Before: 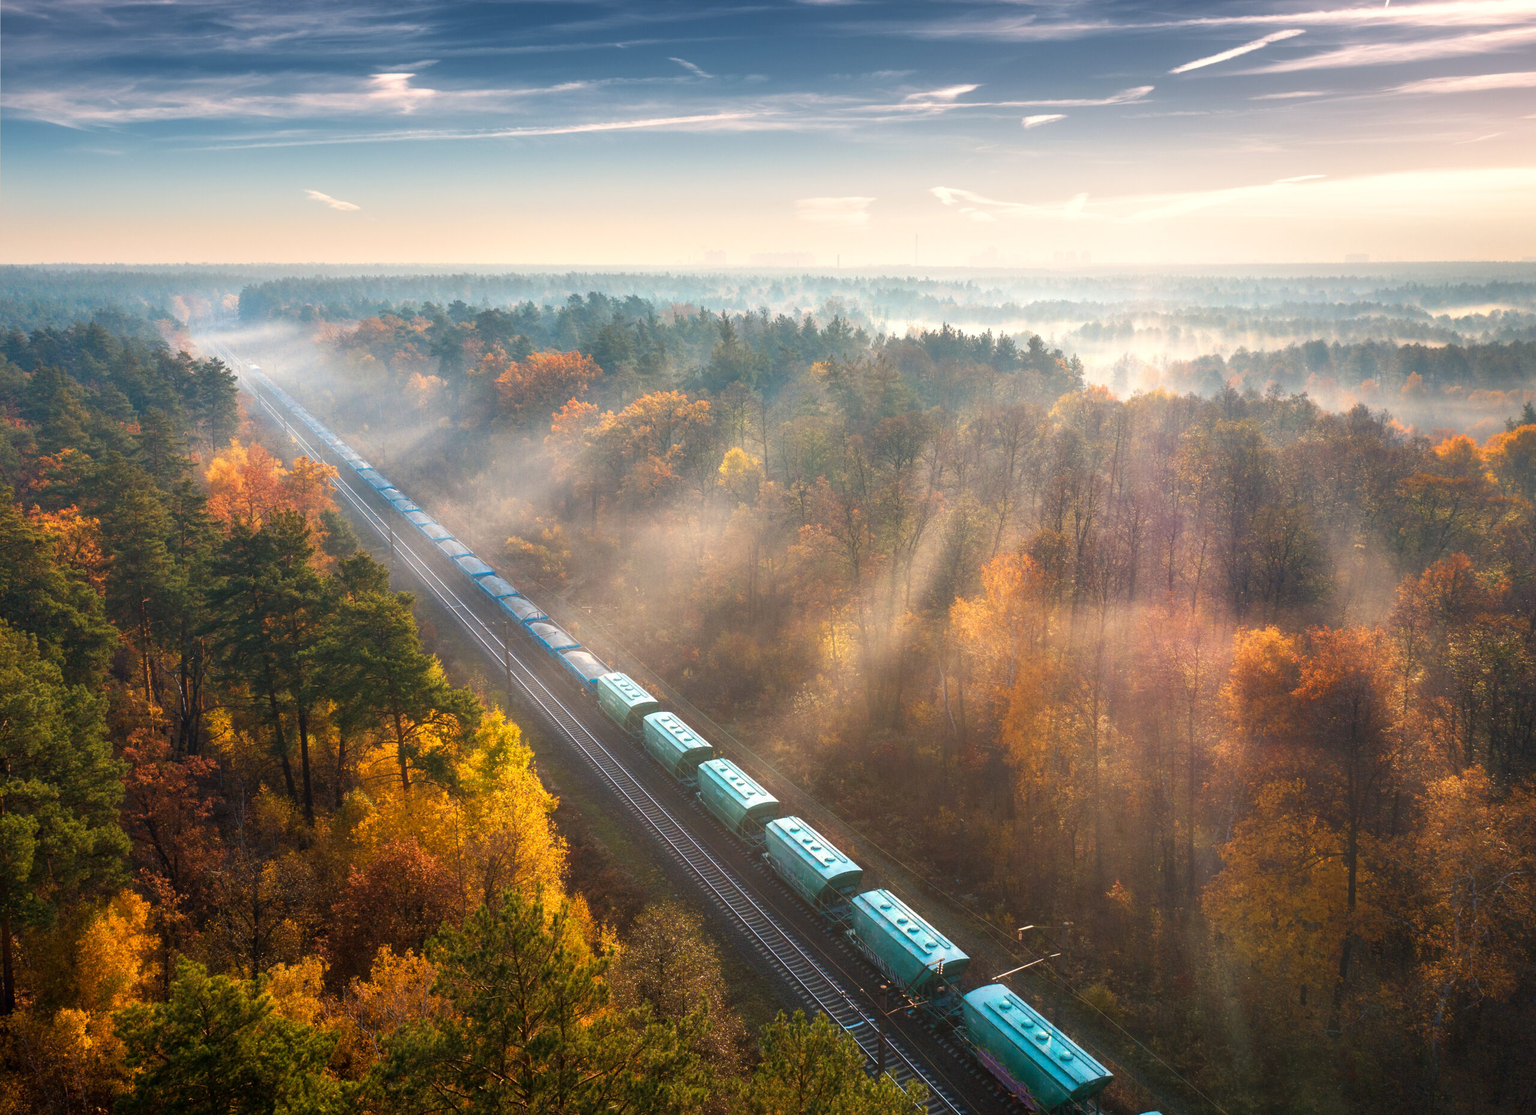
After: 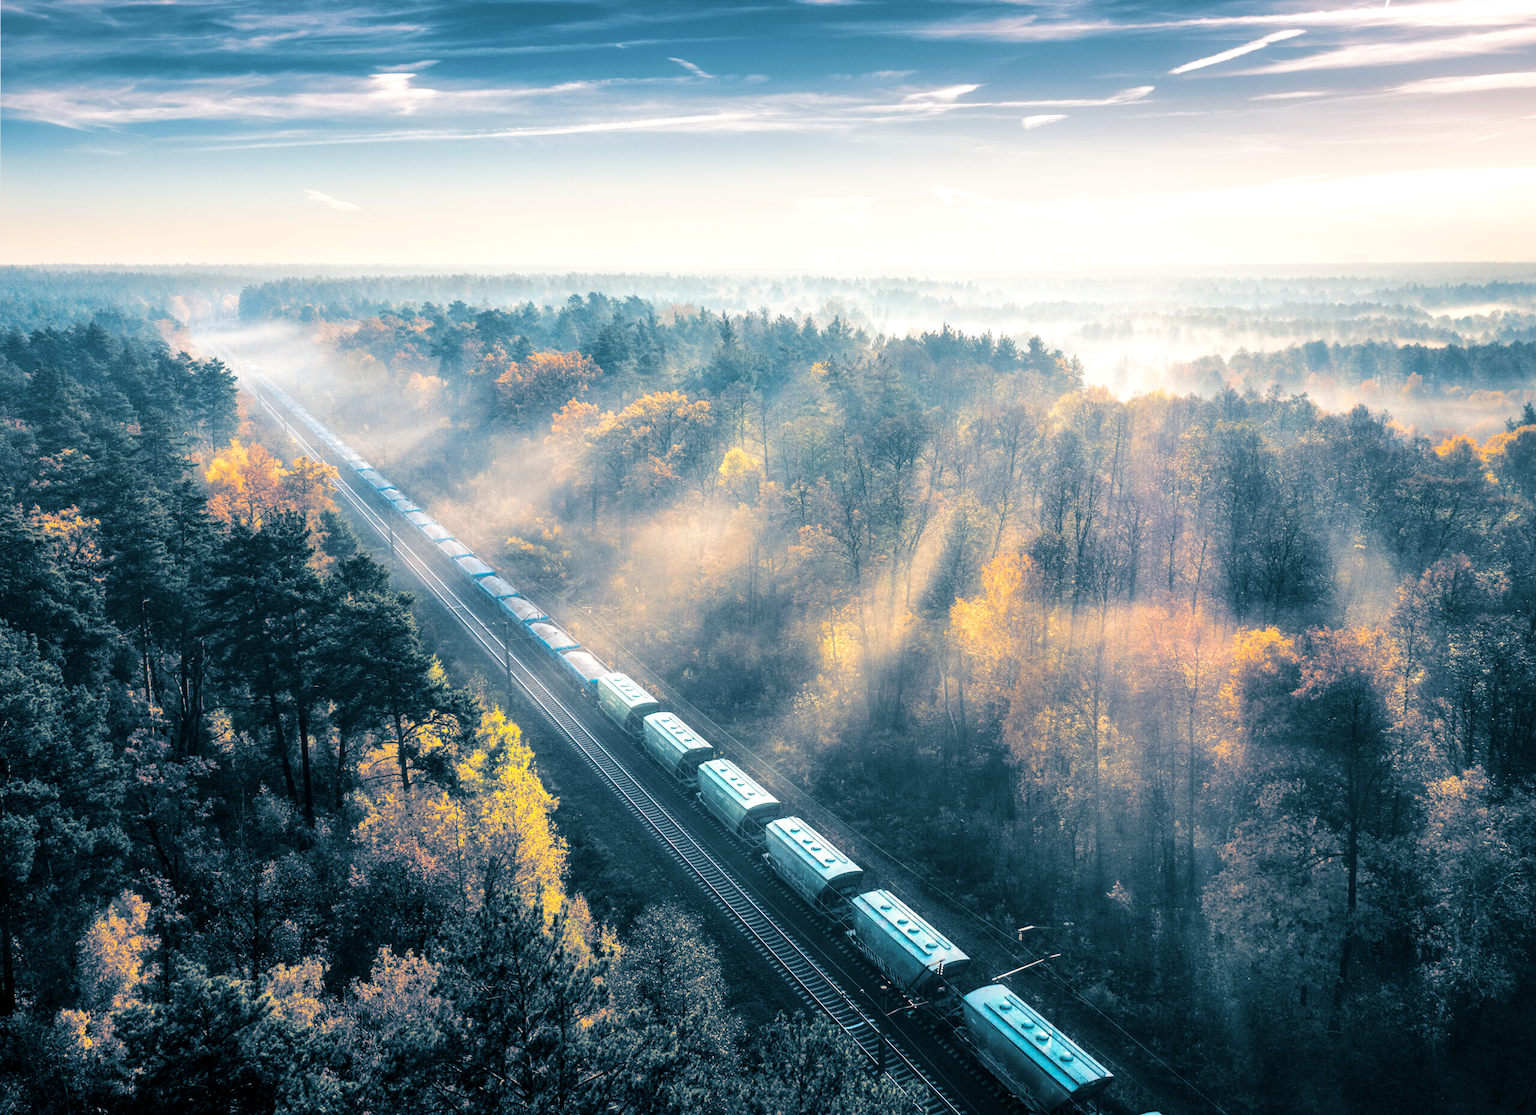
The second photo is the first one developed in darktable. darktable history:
base curve: curves: ch0 [(0, 0) (0.036, 0.025) (0.121, 0.166) (0.206, 0.329) (0.605, 0.79) (1, 1)], preserve colors none
local contrast: on, module defaults
split-toning: shadows › hue 212.4°, balance -70
